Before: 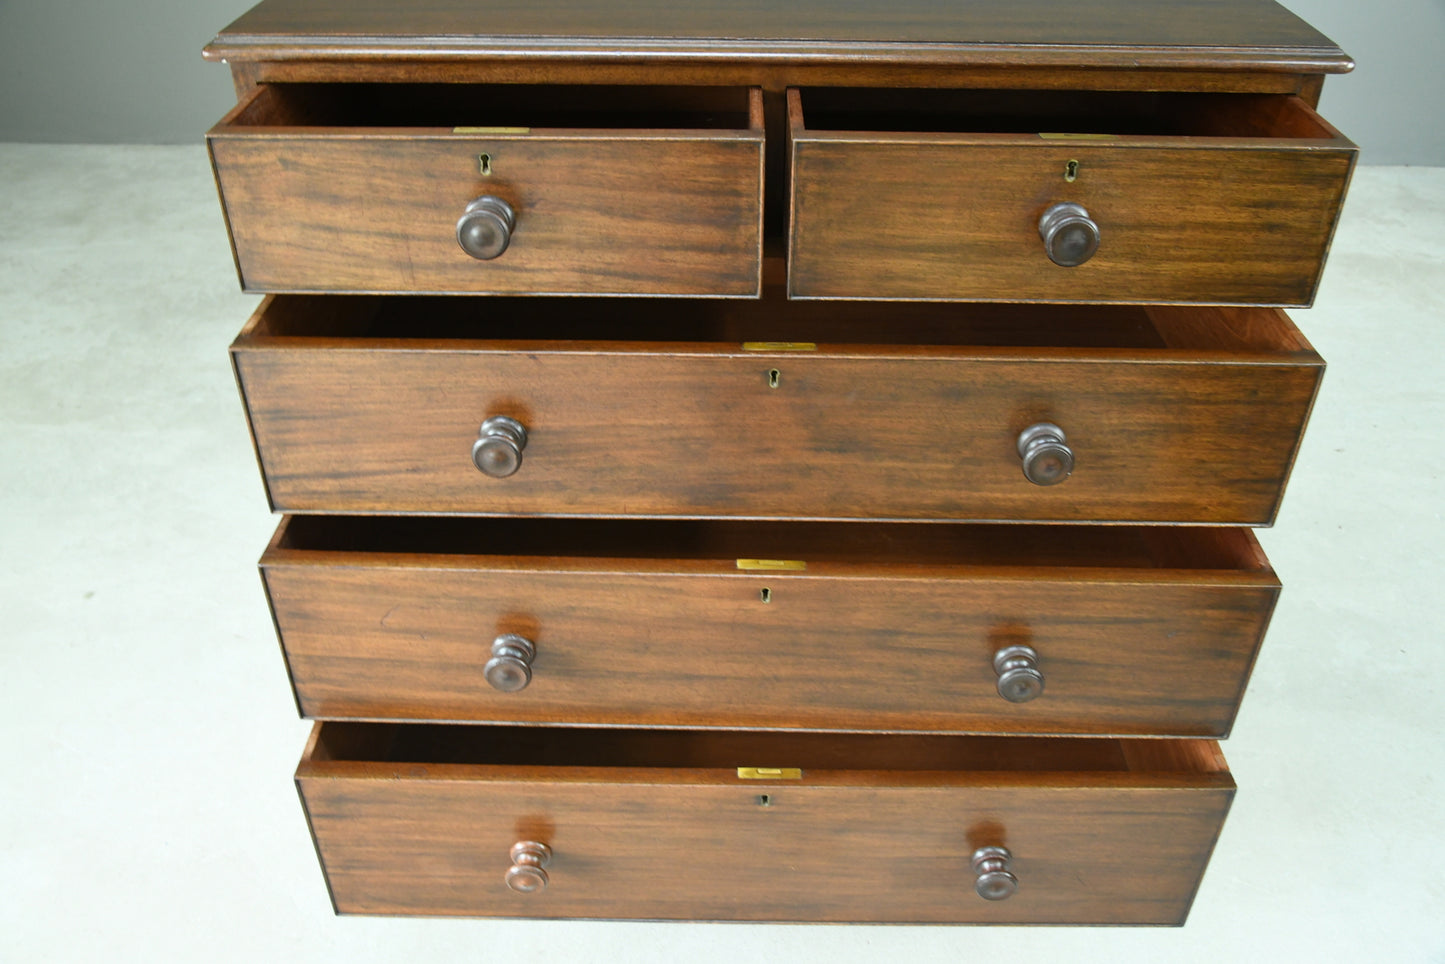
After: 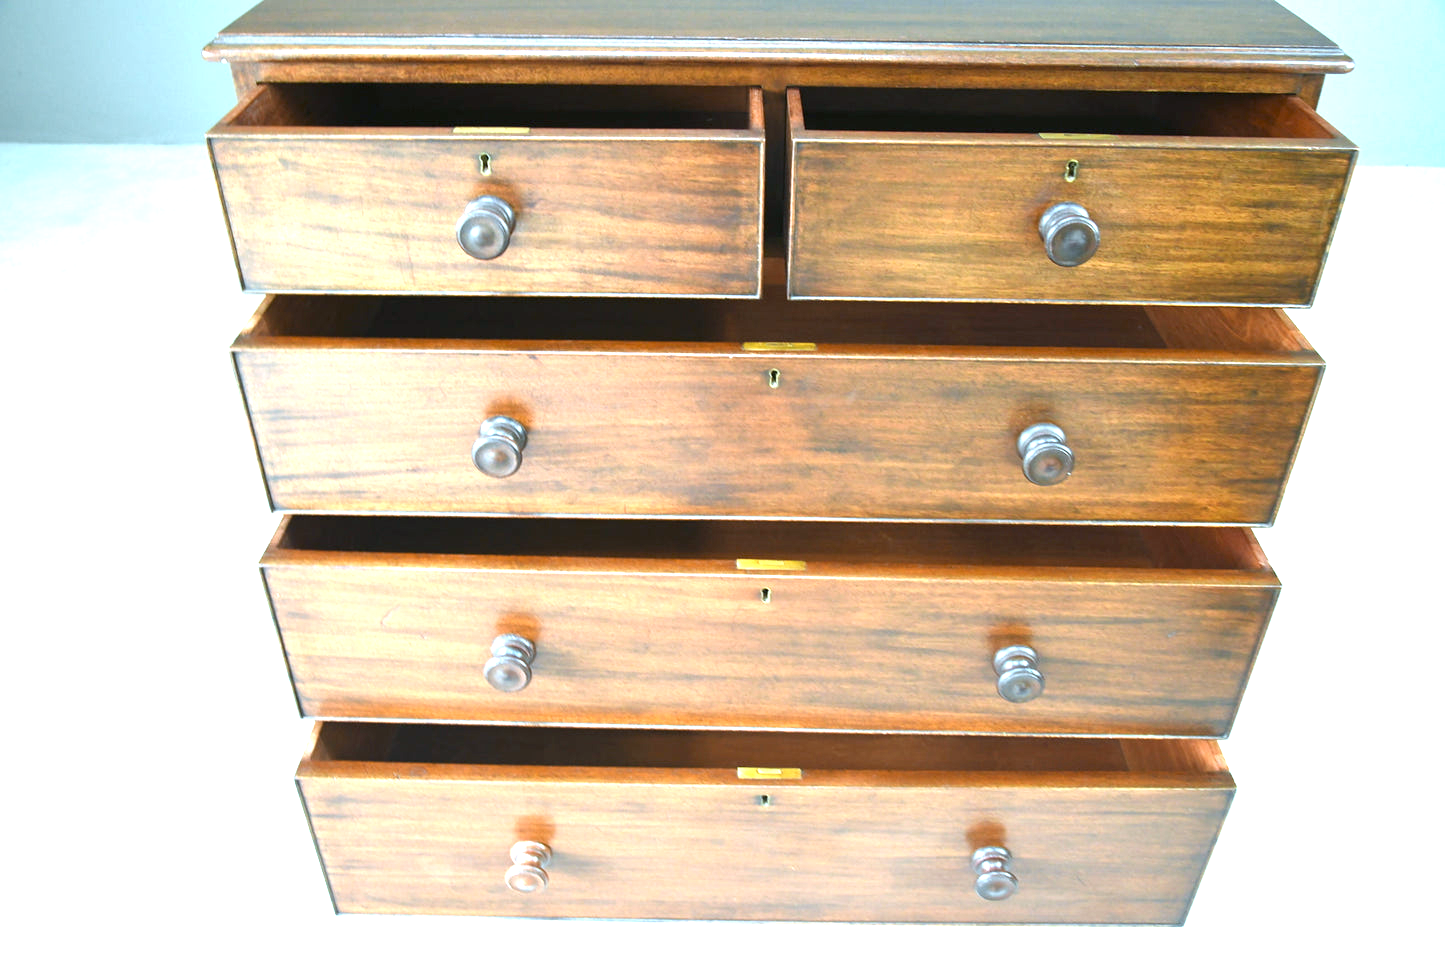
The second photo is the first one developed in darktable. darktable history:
tone equalizer: on, module defaults
exposure: black level correction 0, exposure 1.5 EV, compensate exposure bias true, compensate highlight preservation false
color calibration: output R [1.063, -0.012, -0.003, 0], output G [0, 1.022, 0.021, 0], output B [-0.079, 0.047, 1, 0], illuminant custom, x 0.389, y 0.387, temperature 3838.64 K
